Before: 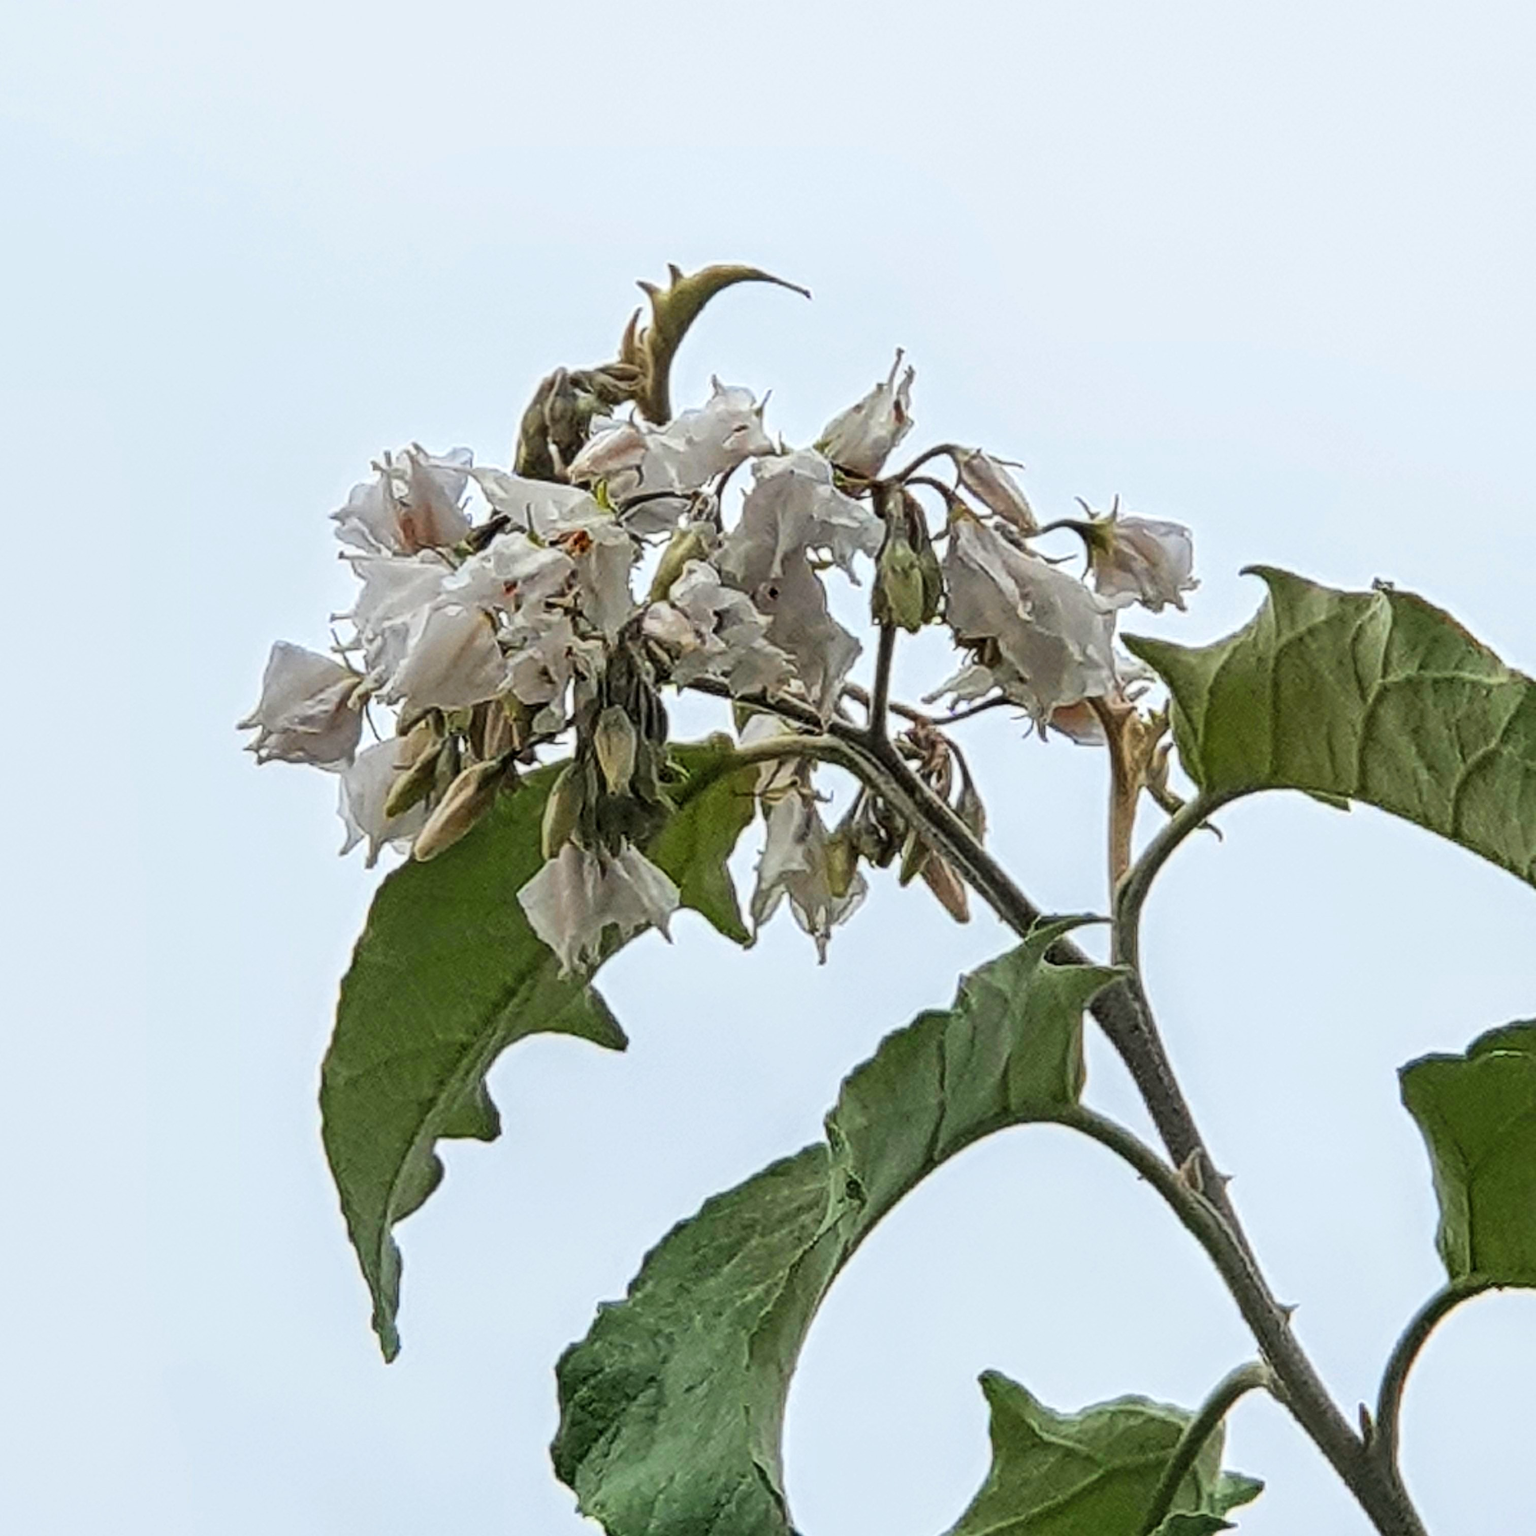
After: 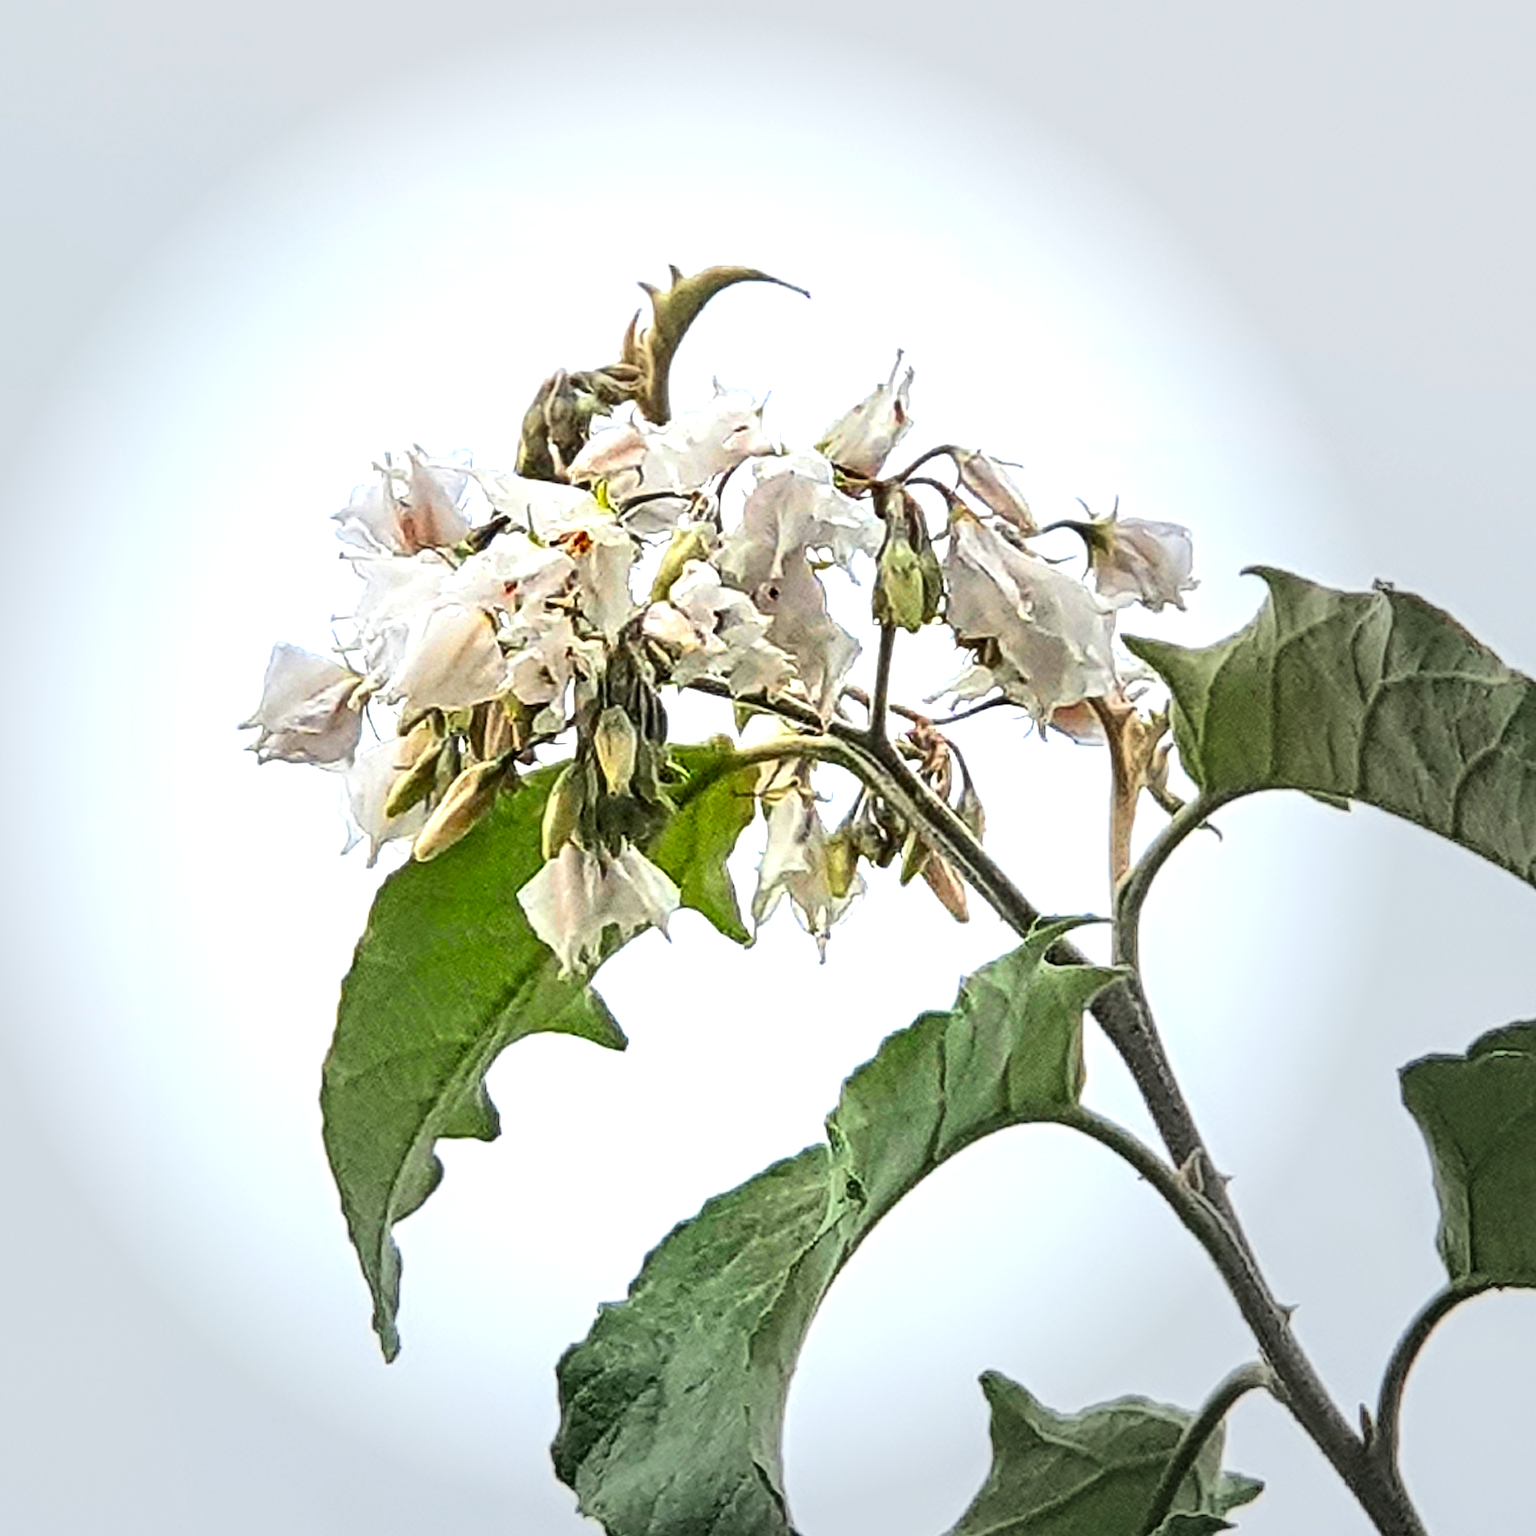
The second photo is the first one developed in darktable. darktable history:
contrast brightness saturation: contrast 0.16, saturation 0.32
vignetting: fall-off start 33.76%, fall-off radius 64.94%, brightness -0.575, center (-0.12, -0.002), width/height ratio 0.959
exposure: black level correction 0, exposure 1.2 EV, compensate exposure bias true, compensate highlight preservation false
